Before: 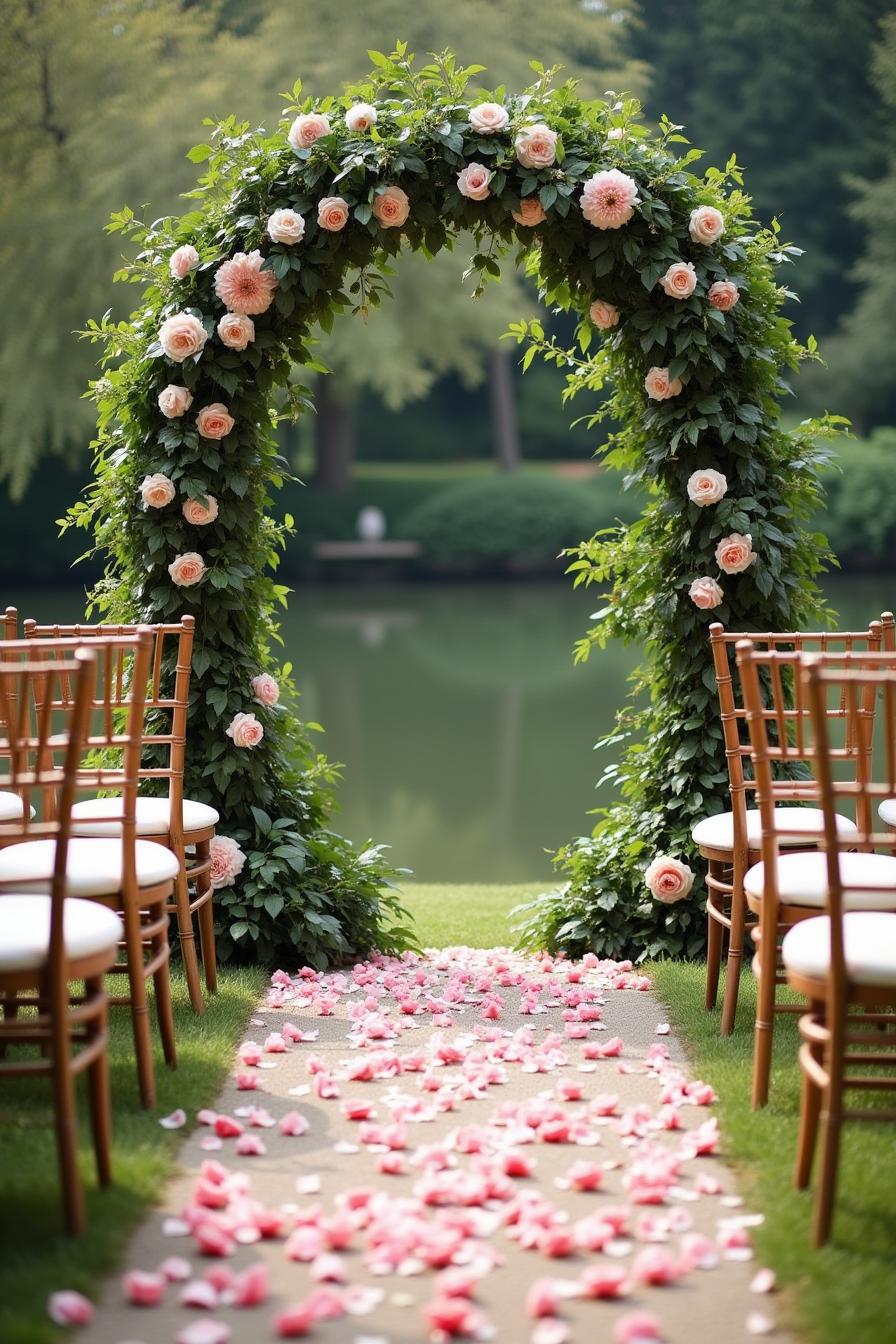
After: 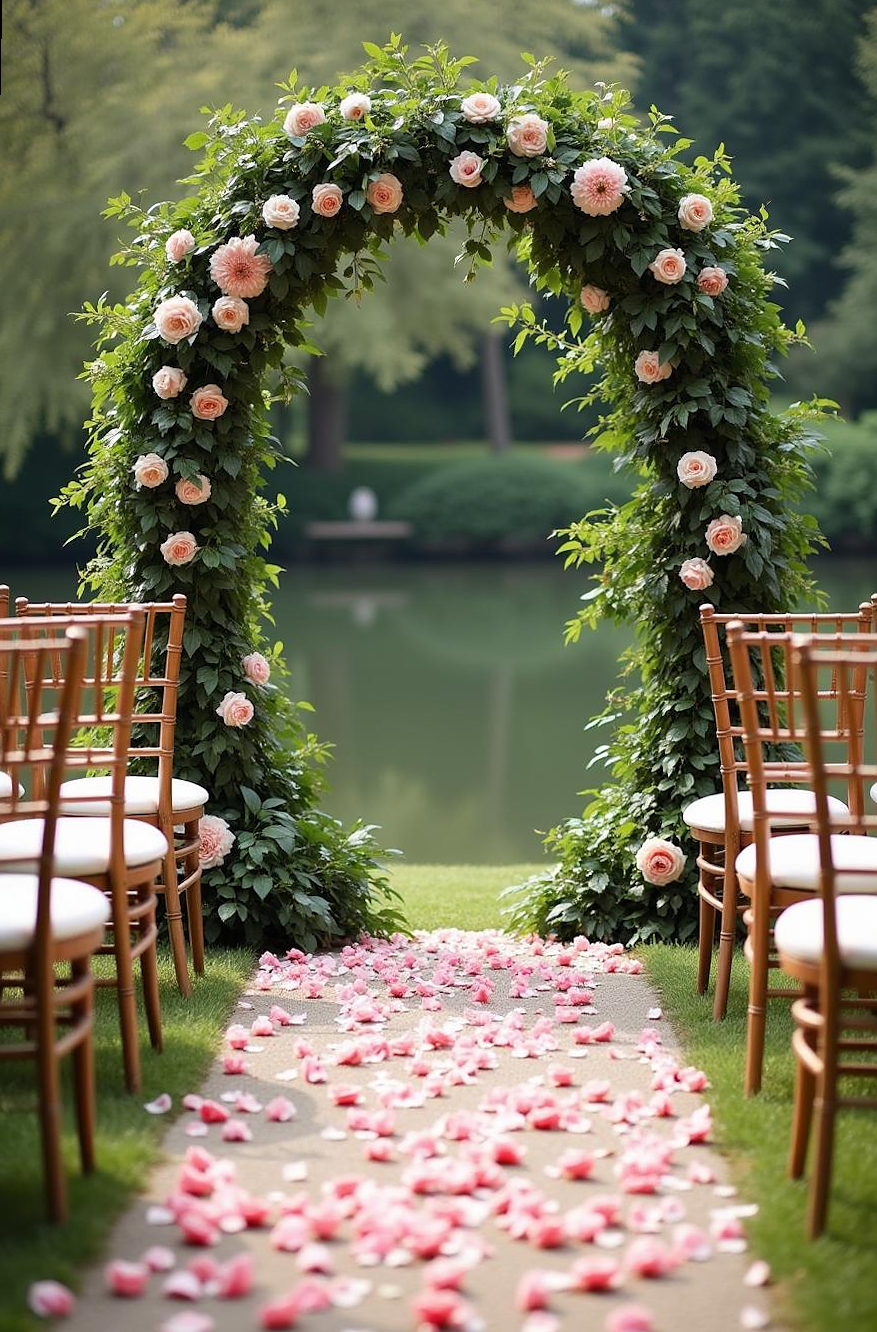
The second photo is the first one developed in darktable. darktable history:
sharpen: radius 0.969, amount 0.604
rotate and perspective: rotation 0.226°, lens shift (vertical) -0.042, crop left 0.023, crop right 0.982, crop top 0.006, crop bottom 0.994
